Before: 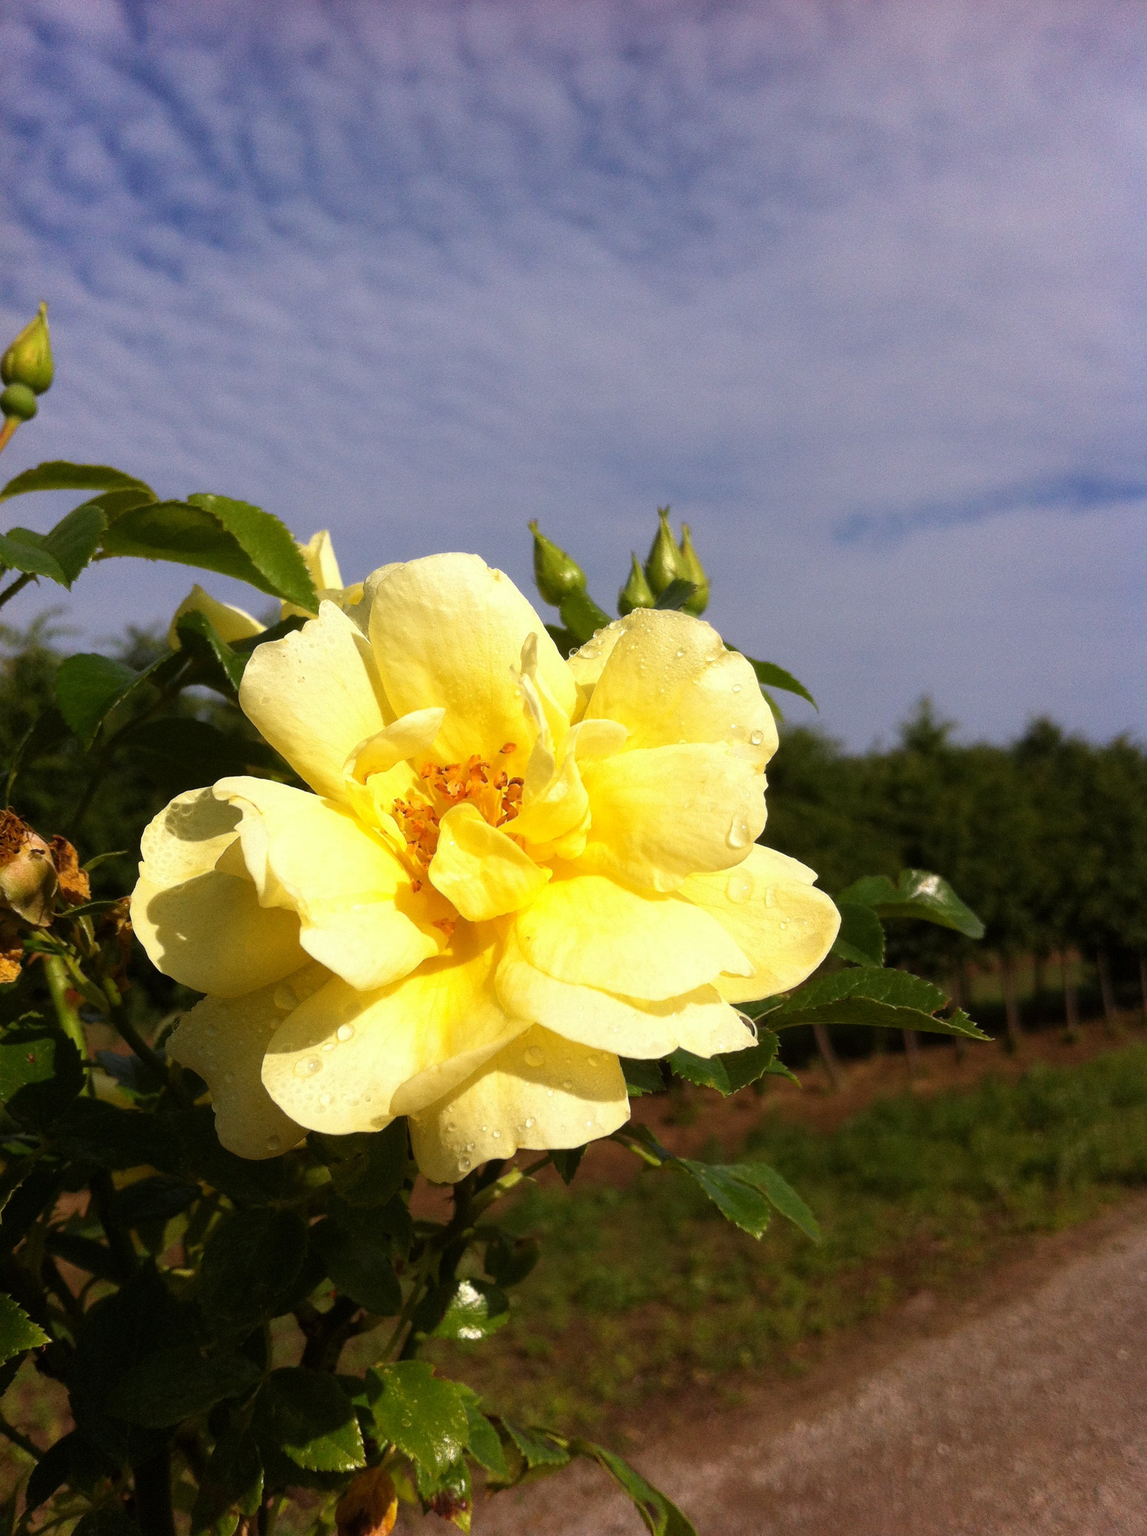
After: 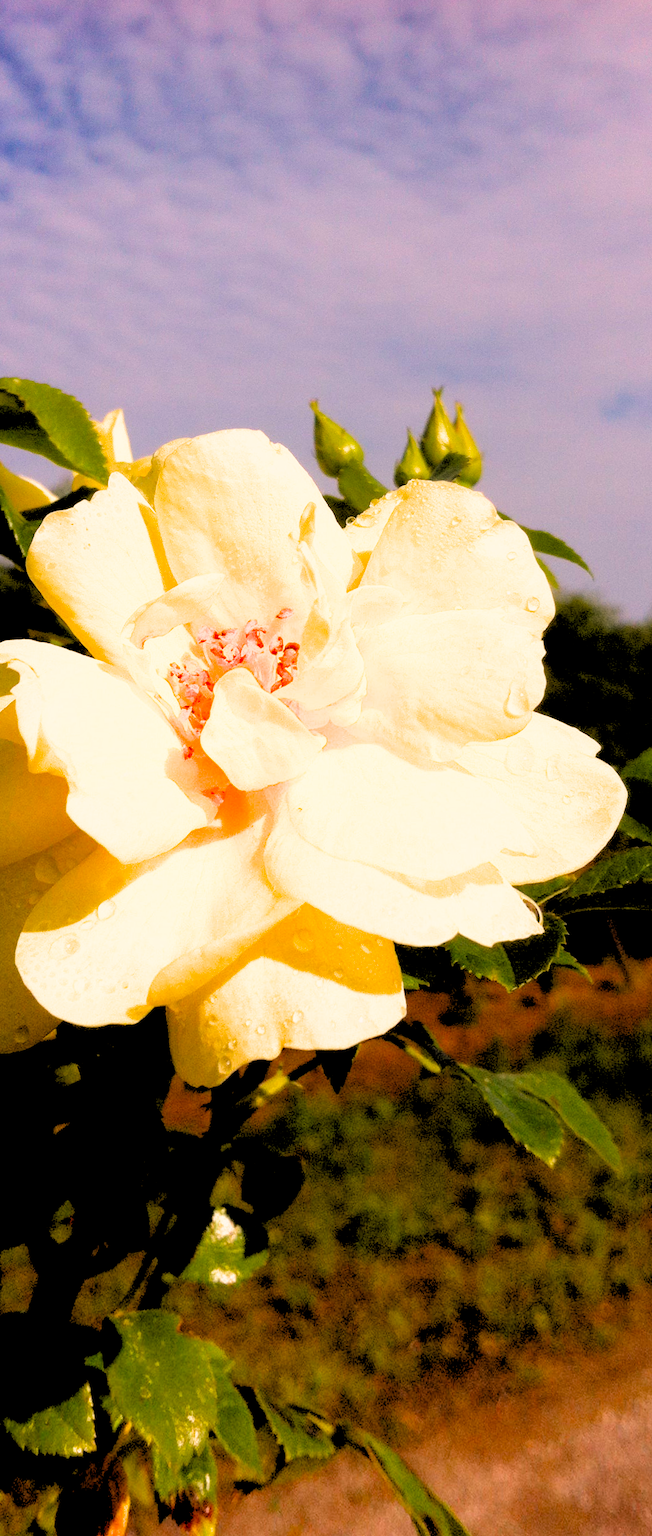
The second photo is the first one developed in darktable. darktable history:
rotate and perspective: rotation 0.72°, lens shift (vertical) -0.352, lens shift (horizontal) -0.051, crop left 0.152, crop right 0.859, crop top 0.019, crop bottom 0.964
crop and rotate: left 12.648%, right 20.685%
white balance: red 1.127, blue 0.943
rgb levels: levels [[0.027, 0.429, 0.996], [0, 0.5, 1], [0, 0.5, 1]]
filmic rgb: black relative exposure -12 EV, white relative exposure 2.8 EV, threshold 3 EV, target black luminance 0%, hardness 8.06, latitude 70.41%, contrast 1.14, highlights saturation mix 10%, shadows ↔ highlights balance -0.388%, color science v4 (2020), iterations of high-quality reconstruction 10, contrast in shadows soft, contrast in highlights soft, enable highlight reconstruction true
tone equalizer: on, module defaults
